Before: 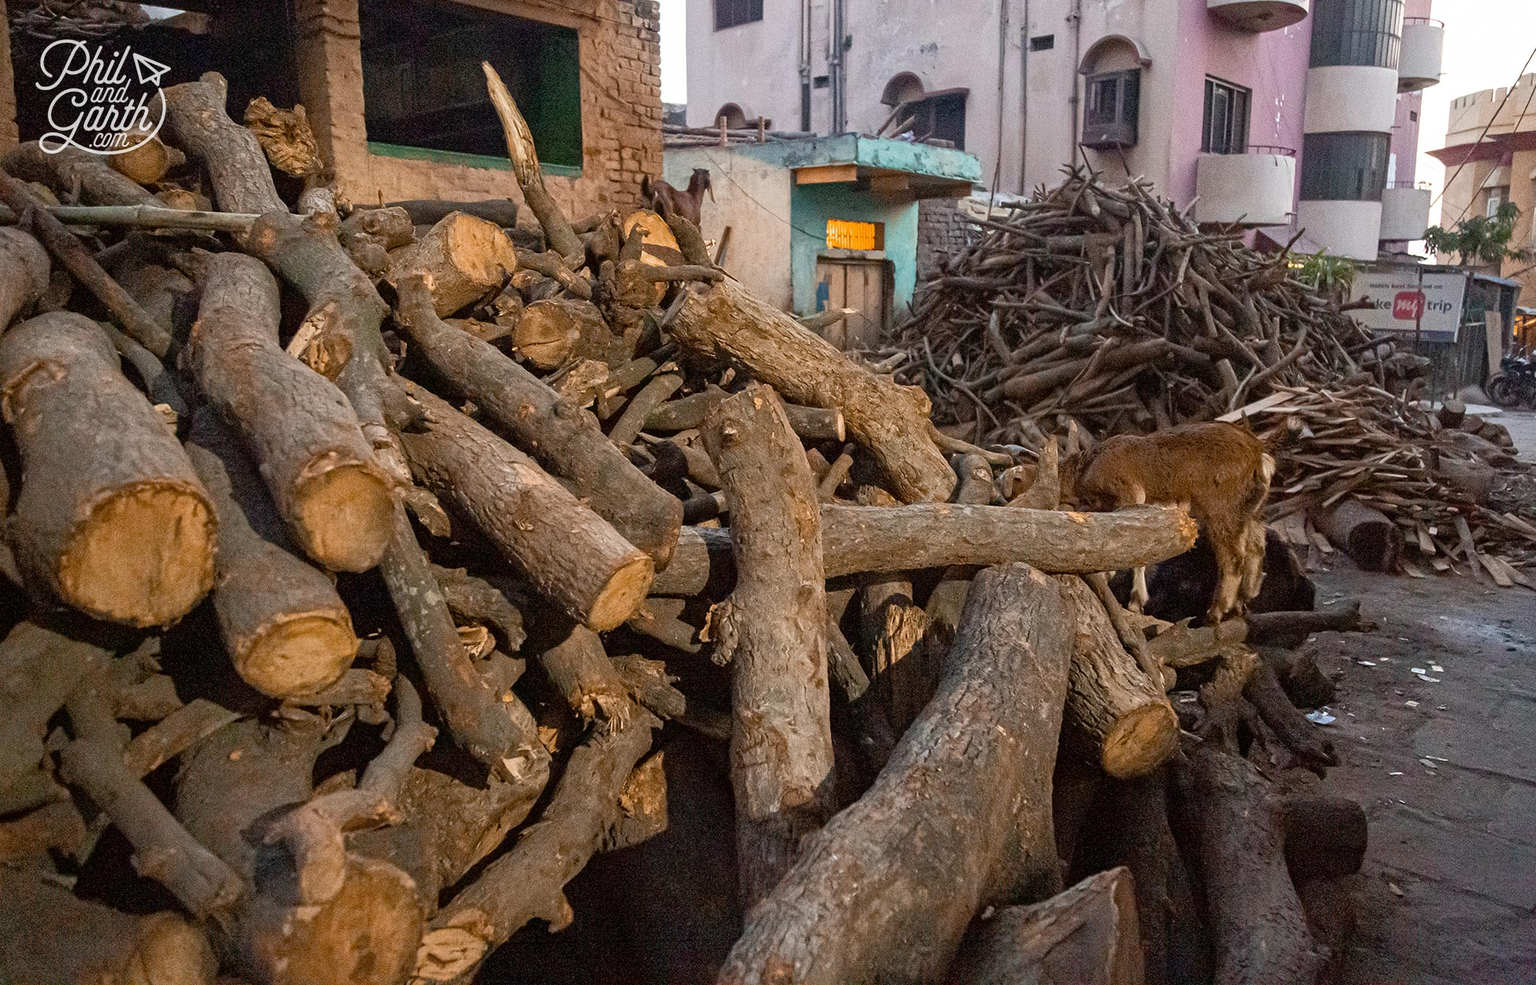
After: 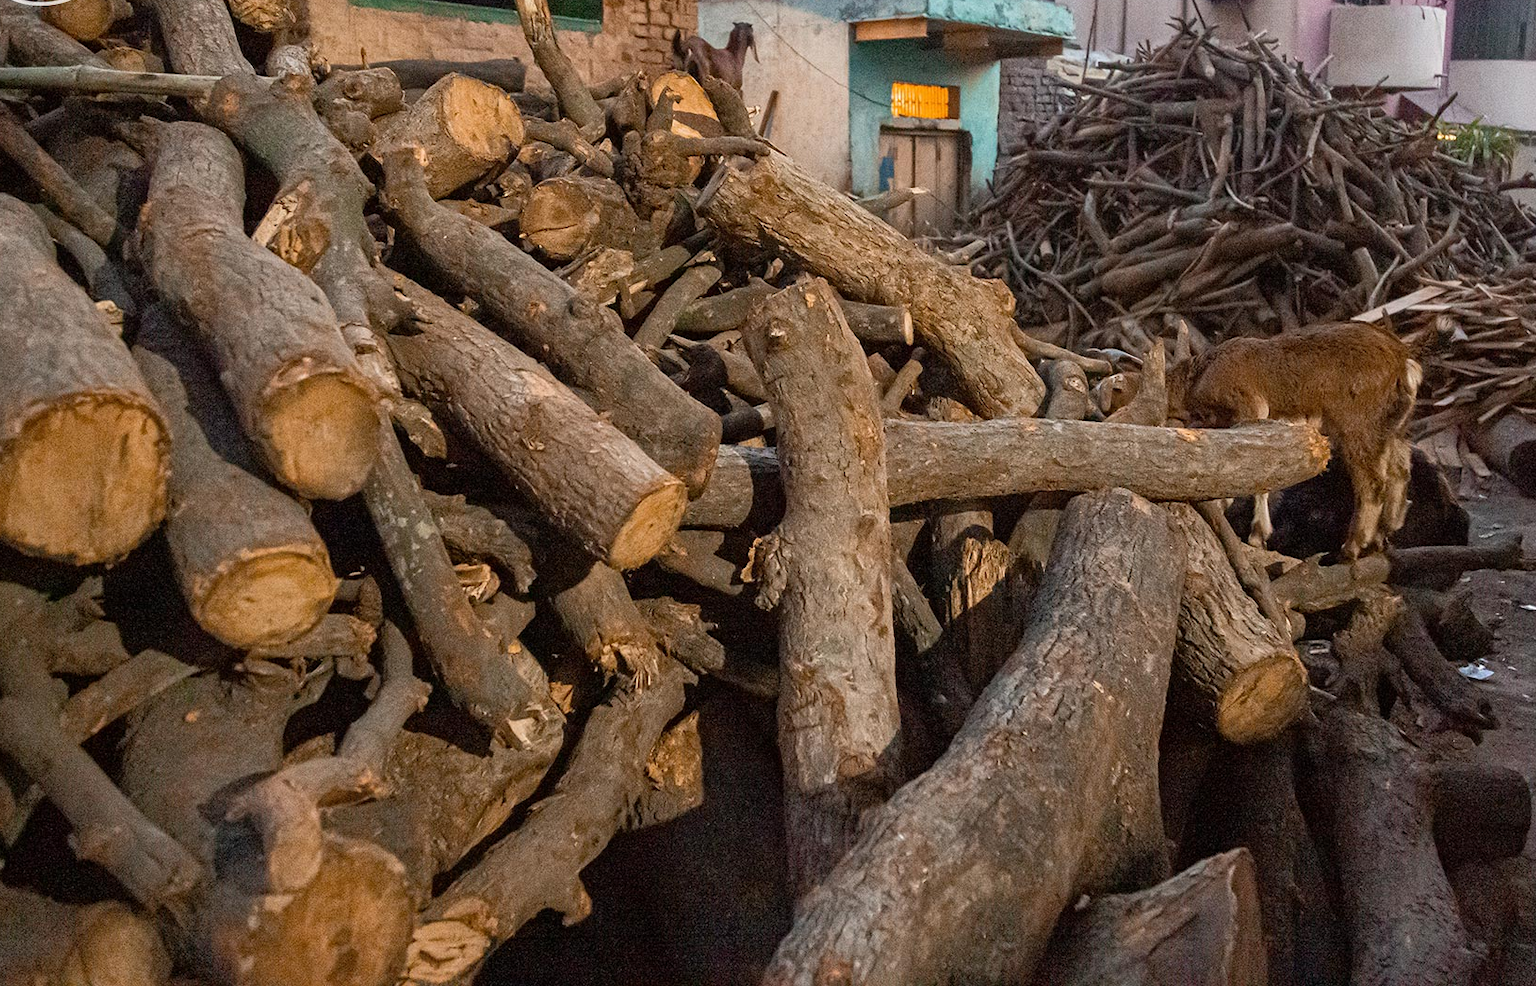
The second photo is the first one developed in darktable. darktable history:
crop and rotate: left 4.8%, top 15.302%, right 10.643%
